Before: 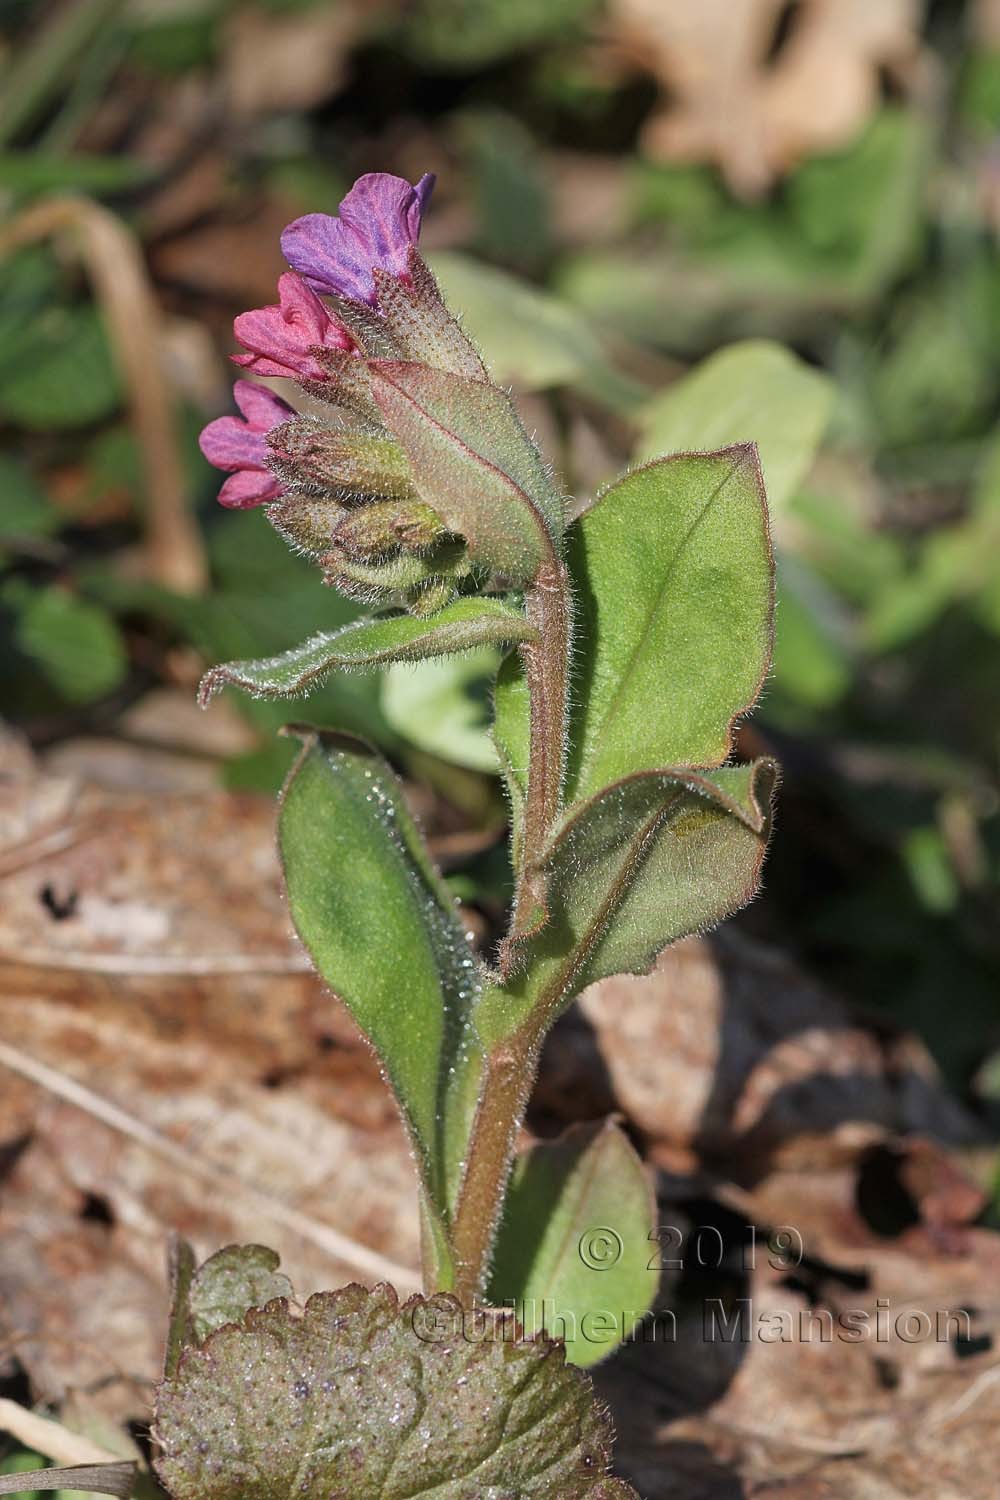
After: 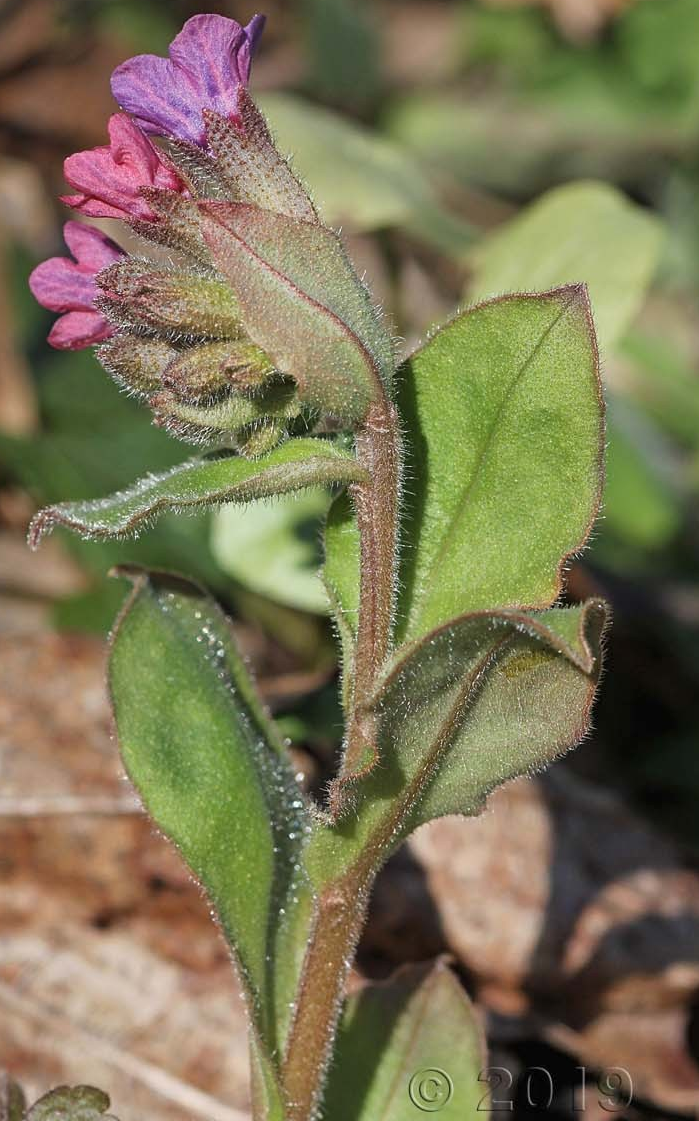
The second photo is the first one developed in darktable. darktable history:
shadows and highlights: shadows 25, highlights -25
crop and rotate: left 17.046%, top 10.659%, right 12.989%, bottom 14.553%
